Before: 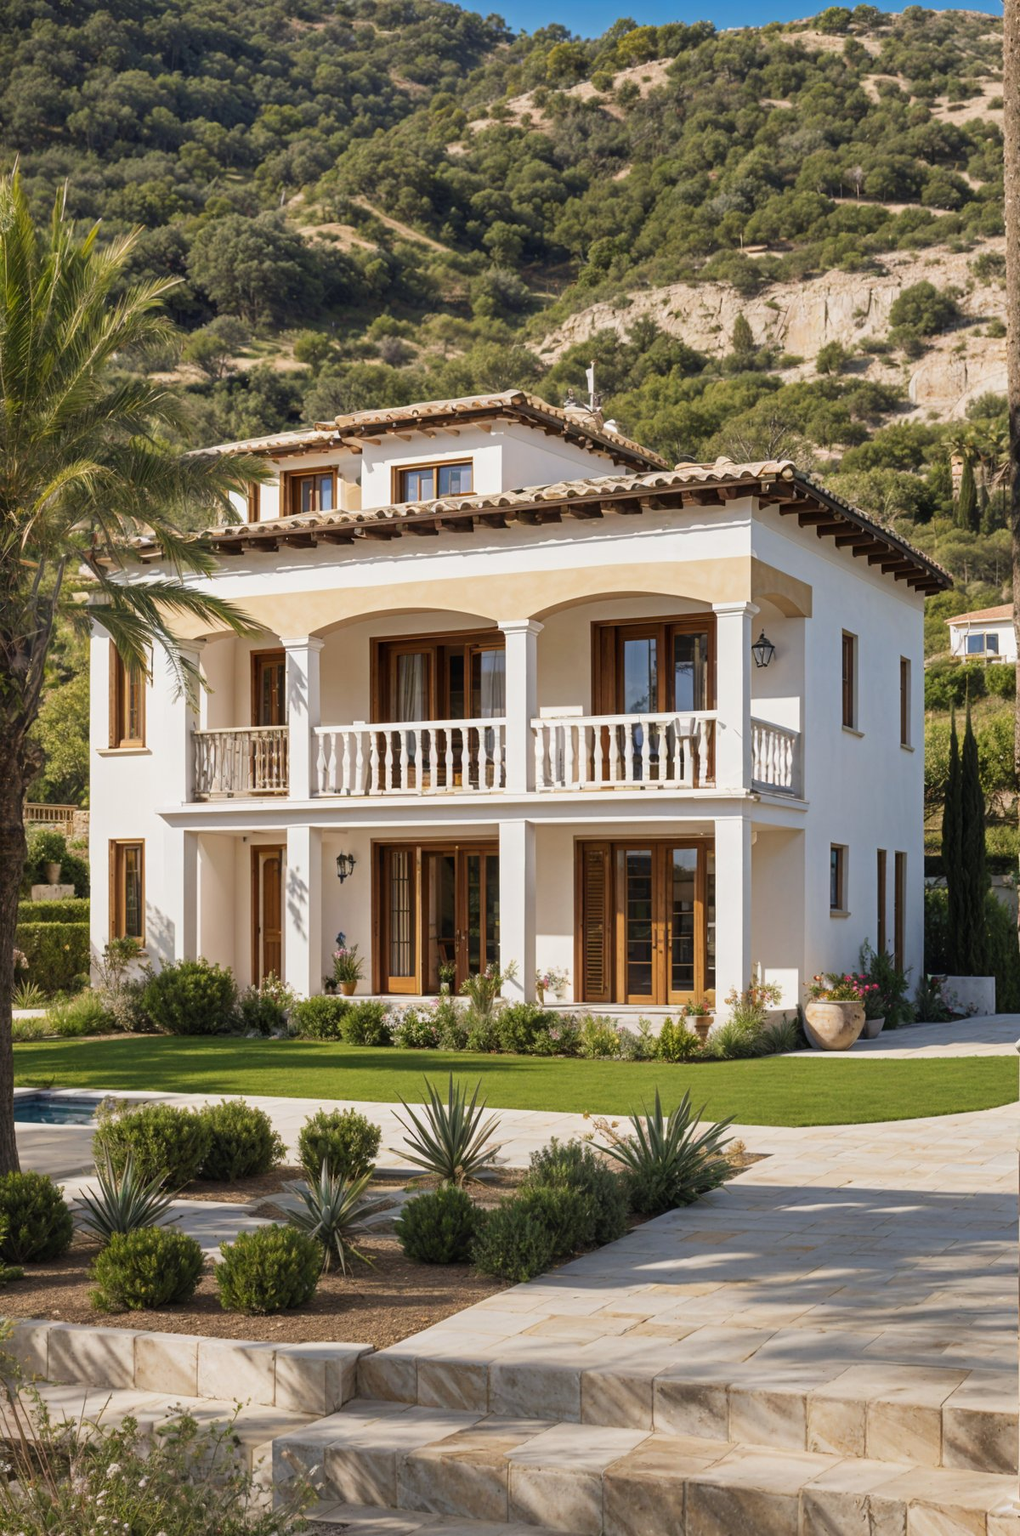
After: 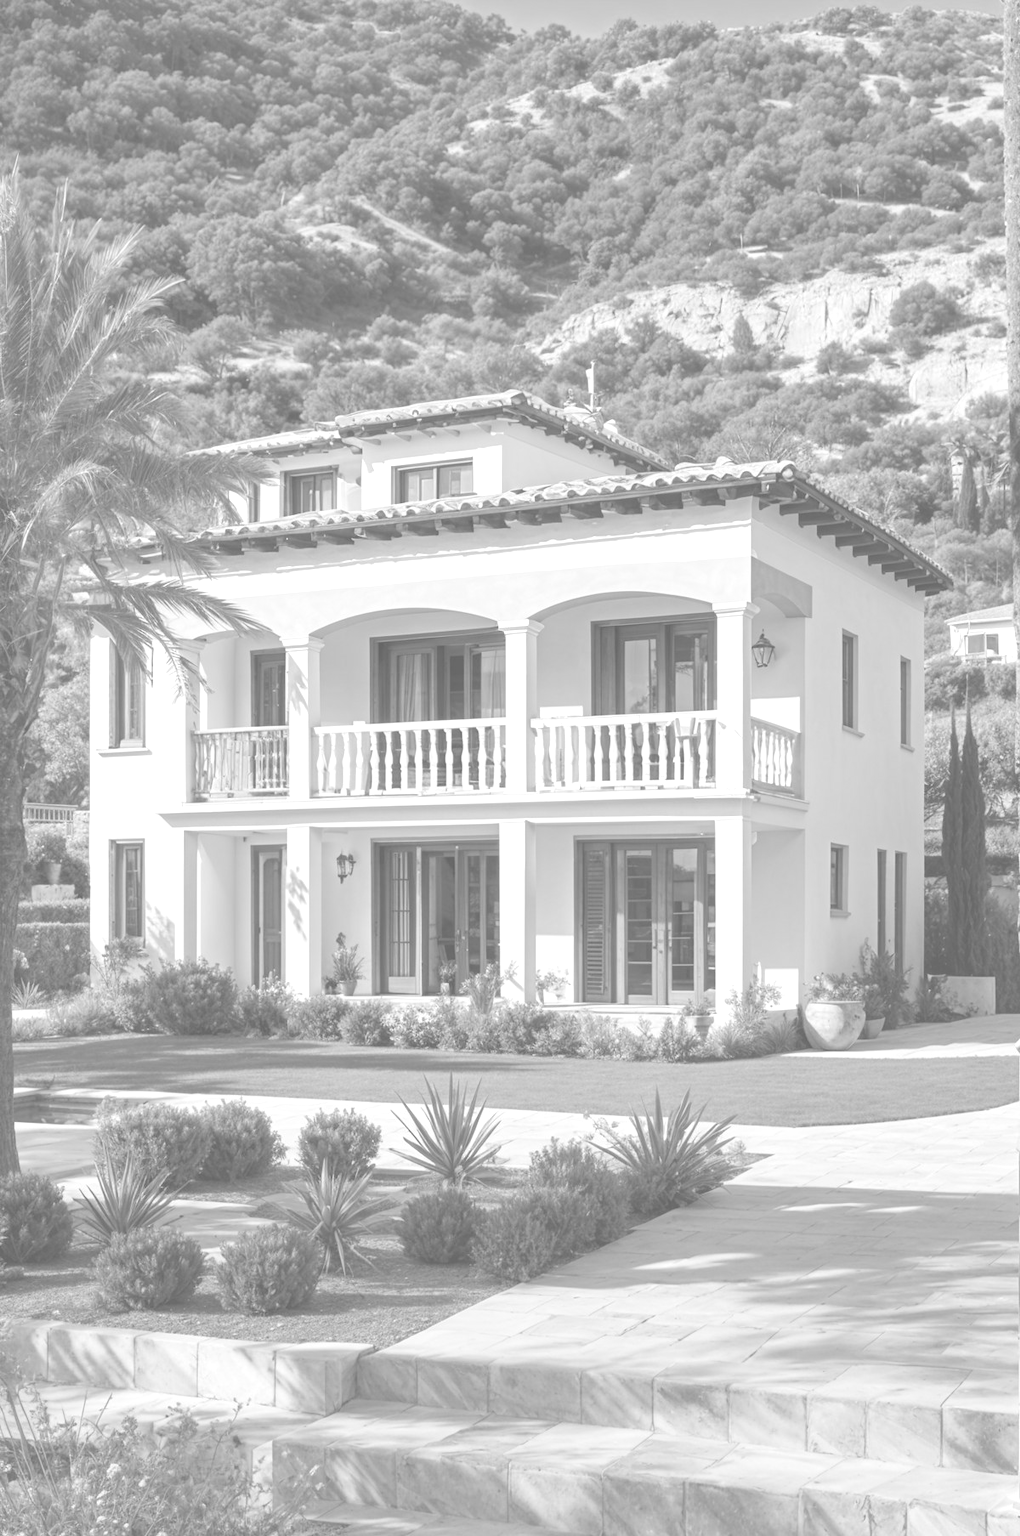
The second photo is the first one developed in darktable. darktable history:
colorize: saturation 51%, source mix 50.67%, lightness 50.67%
exposure: black level correction 0, exposure 1.1 EV, compensate highlight preservation false
monochrome: on, module defaults
